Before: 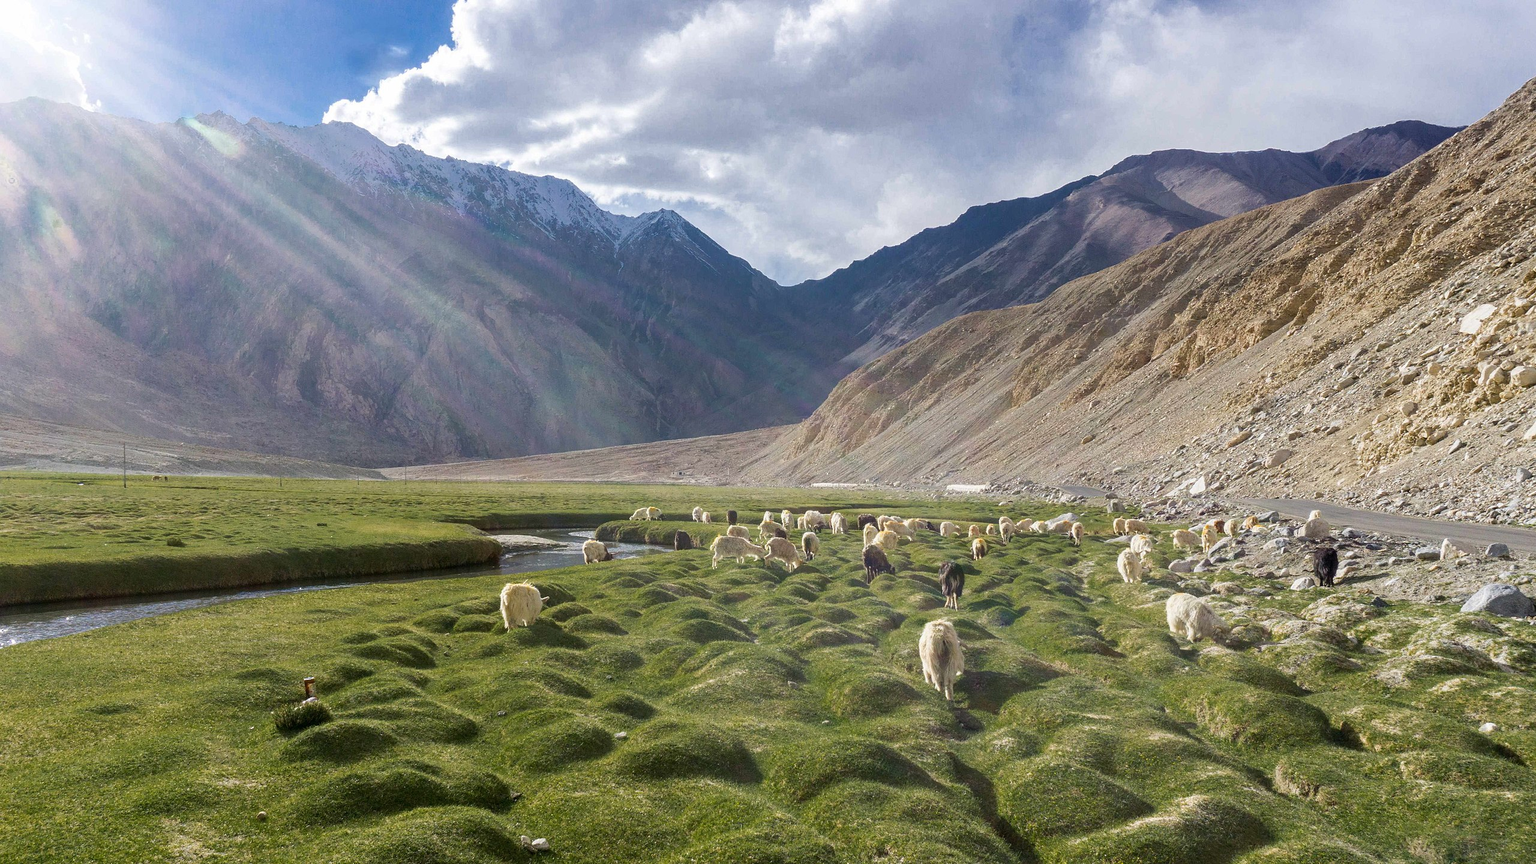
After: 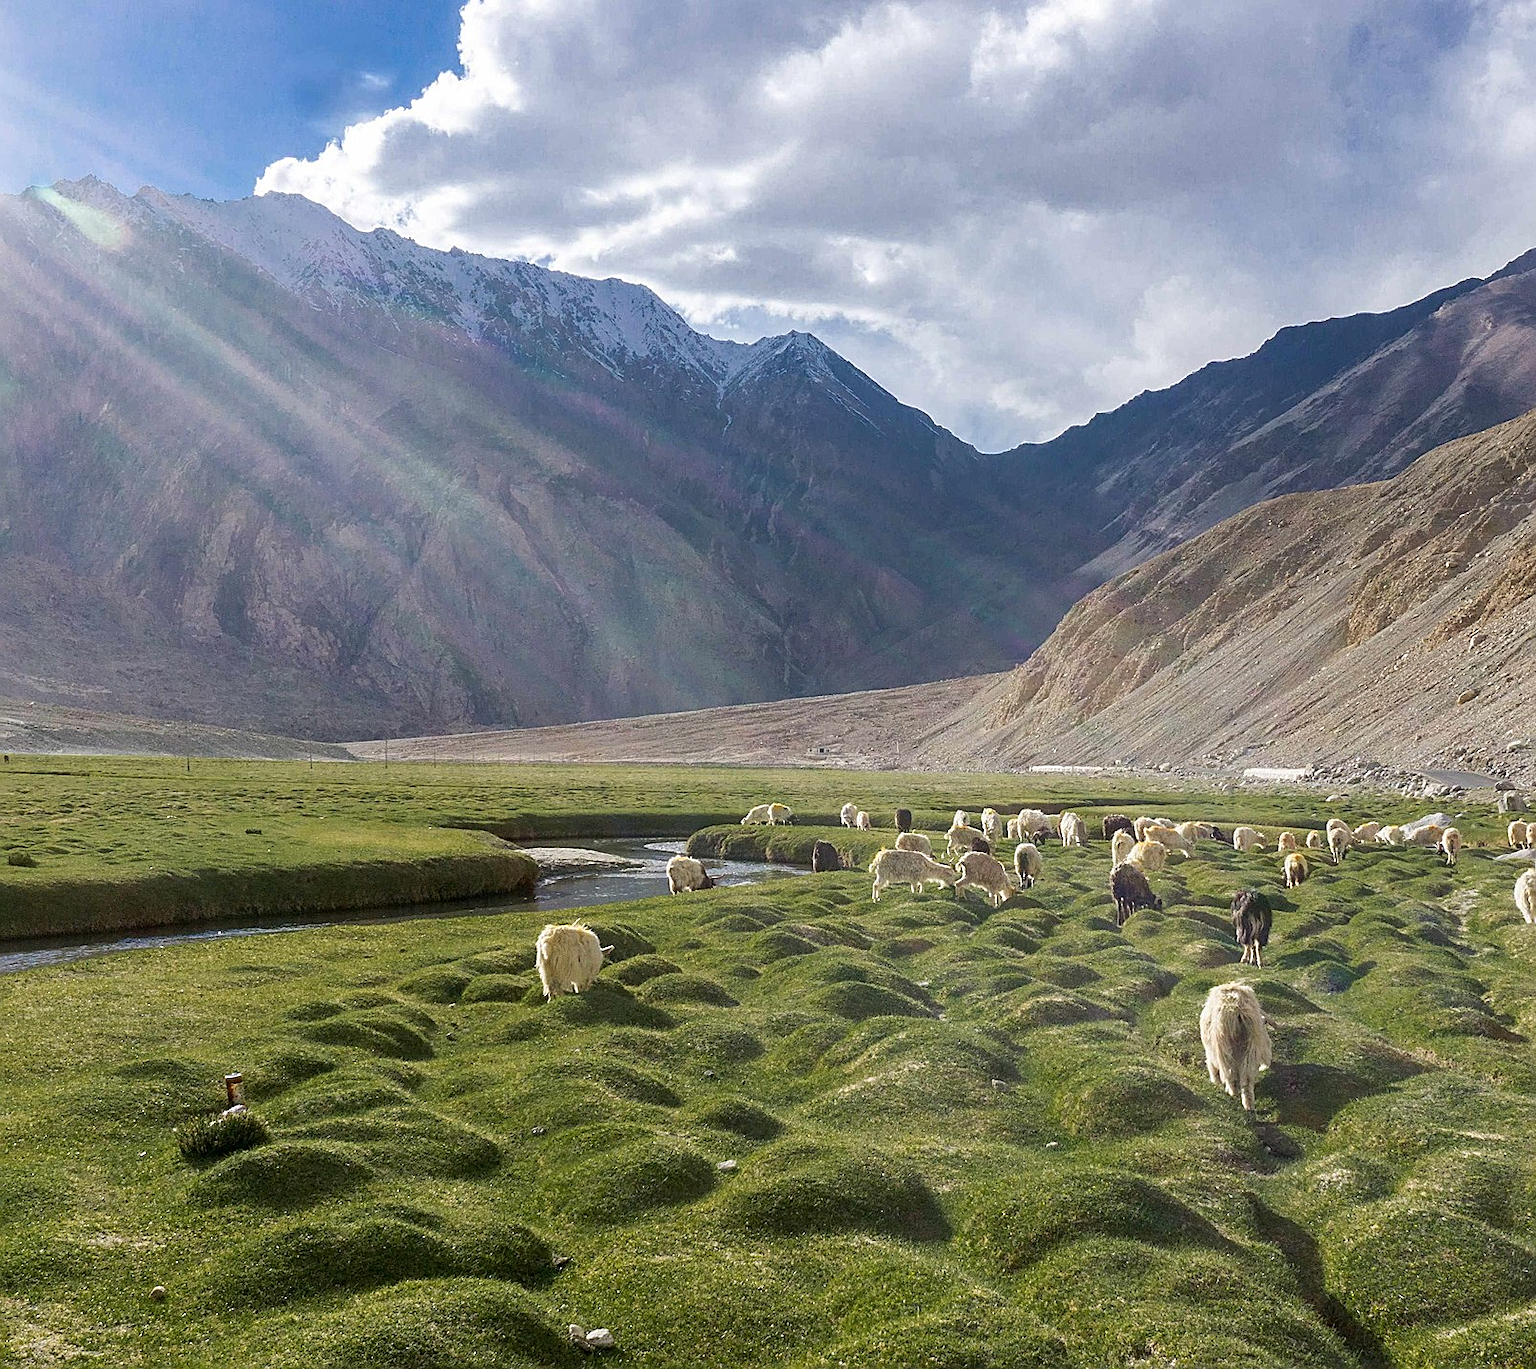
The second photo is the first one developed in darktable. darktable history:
crop: left 10.562%, right 26.332%
sharpen: on, module defaults
